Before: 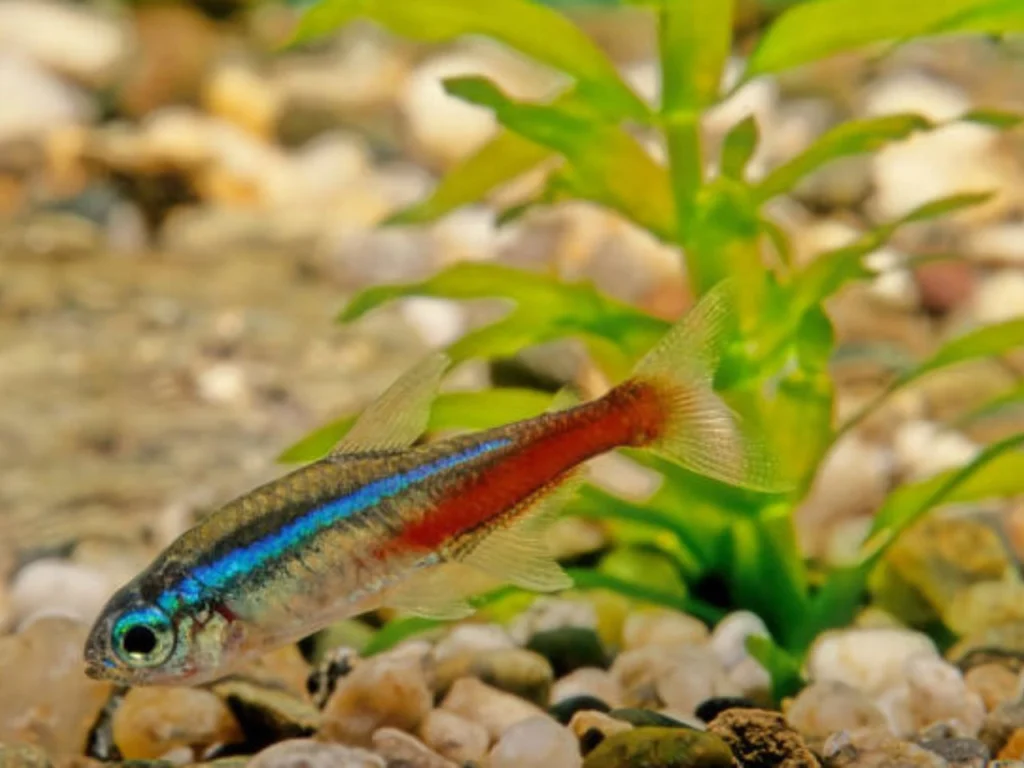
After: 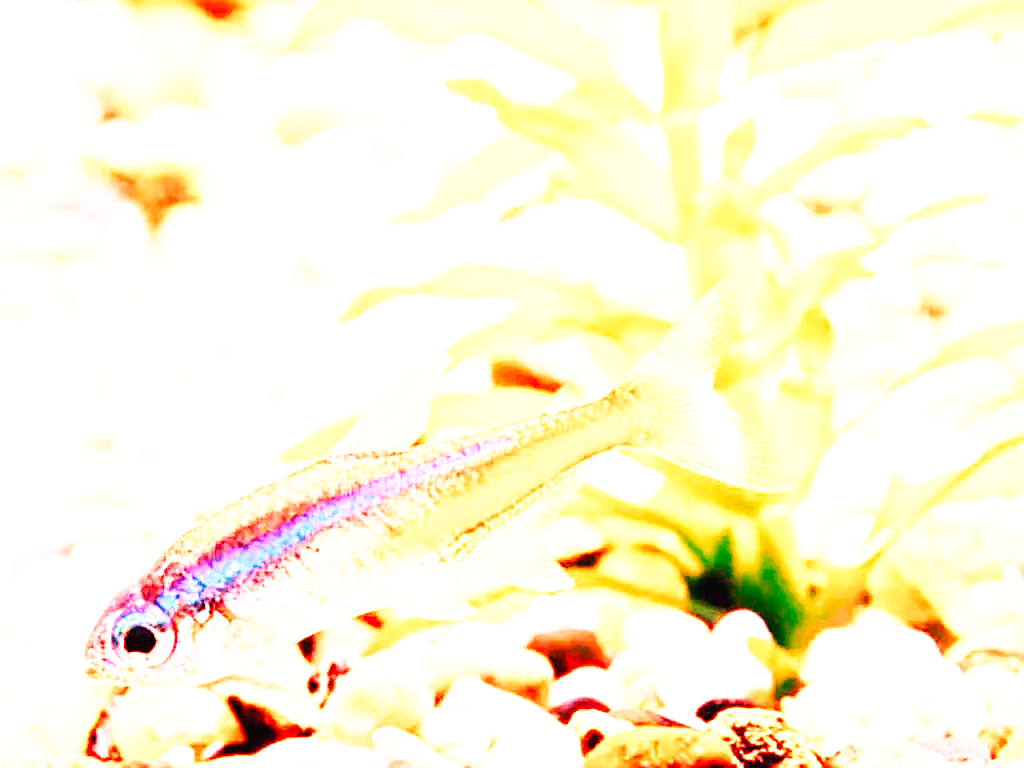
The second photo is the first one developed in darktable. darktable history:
exposure: black level correction -0.002, exposure 0.708 EV, compensate exposure bias true, compensate highlight preservation false
base curve: curves: ch0 [(0, 0) (0.007, 0.004) (0.027, 0.03) (0.046, 0.07) (0.207, 0.54) (0.442, 0.872) (0.673, 0.972) (1, 1)], preserve colors none
white balance: red 4.26, blue 1.802
sharpen: on, module defaults
